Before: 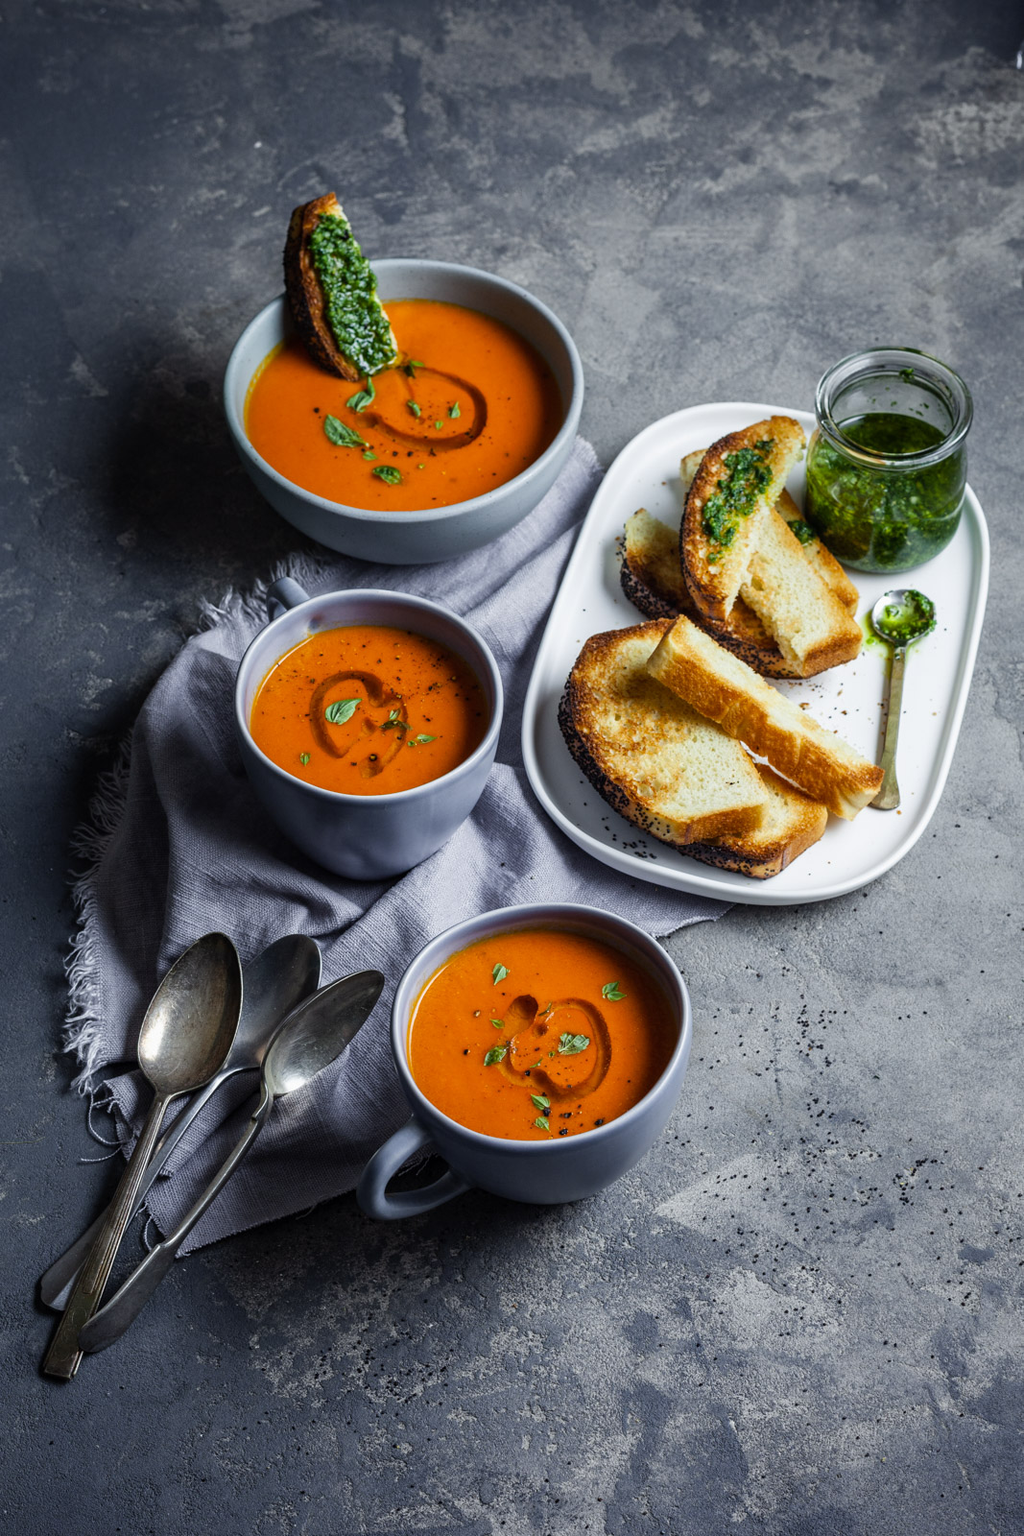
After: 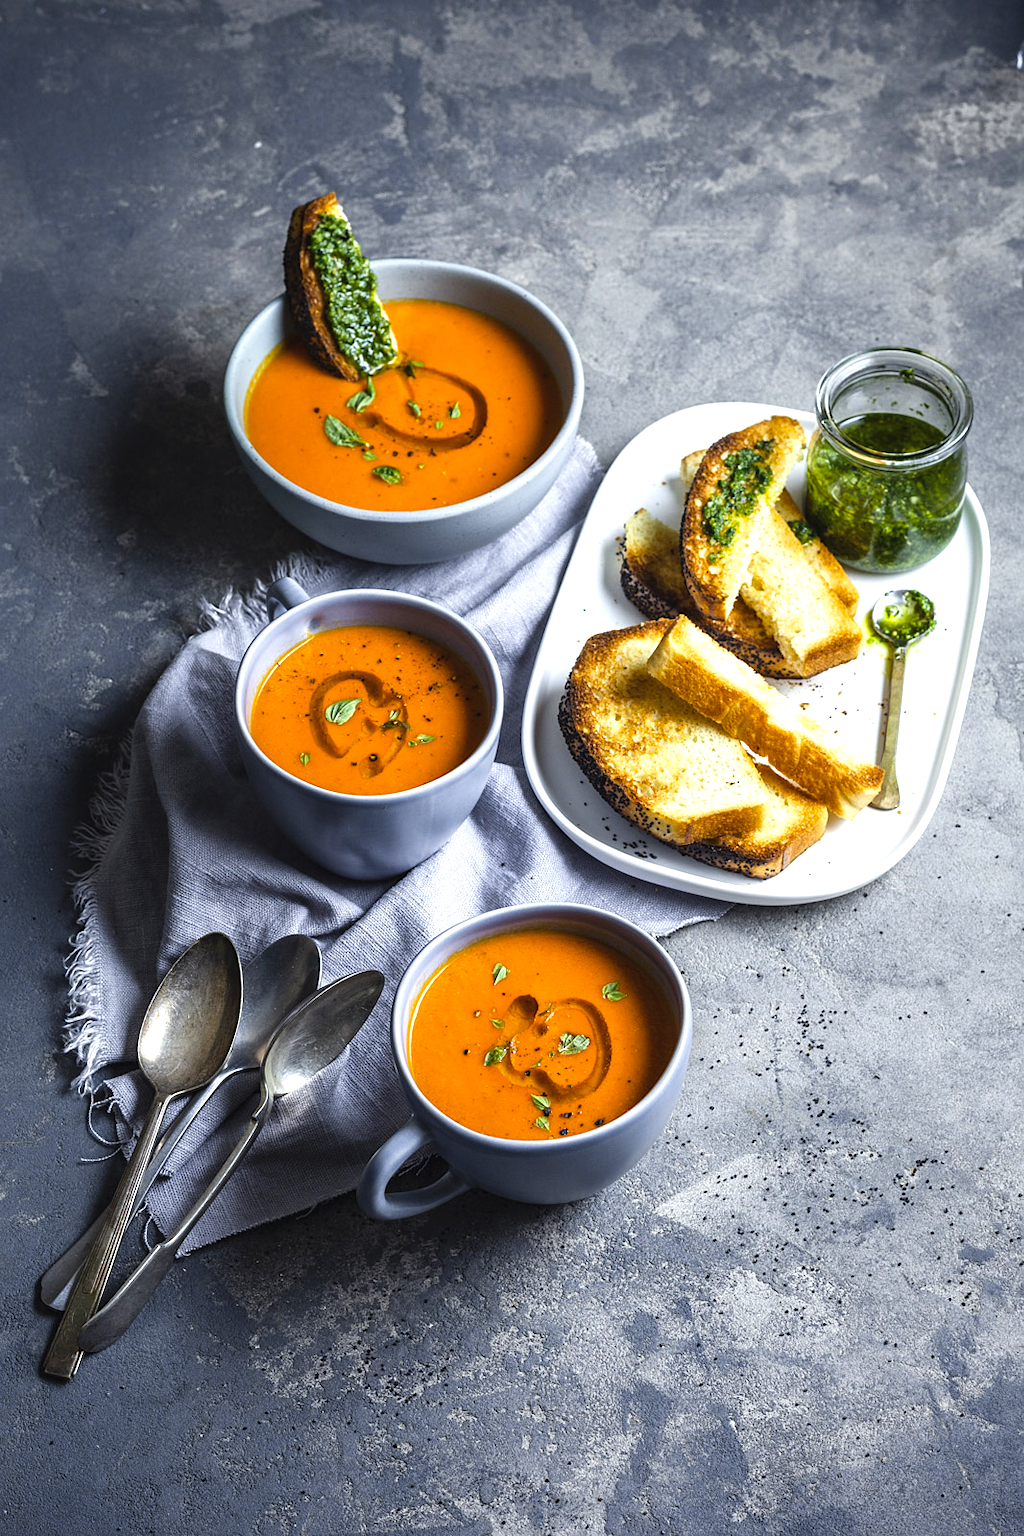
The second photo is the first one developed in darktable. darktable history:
sharpen: radius 1.272, amount 0.305, threshold 0
color contrast: green-magenta contrast 0.8, blue-yellow contrast 1.1, unbound 0
exposure: black level correction -0.002, exposure 0.708 EV, compensate exposure bias true, compensate highlight preservation false
